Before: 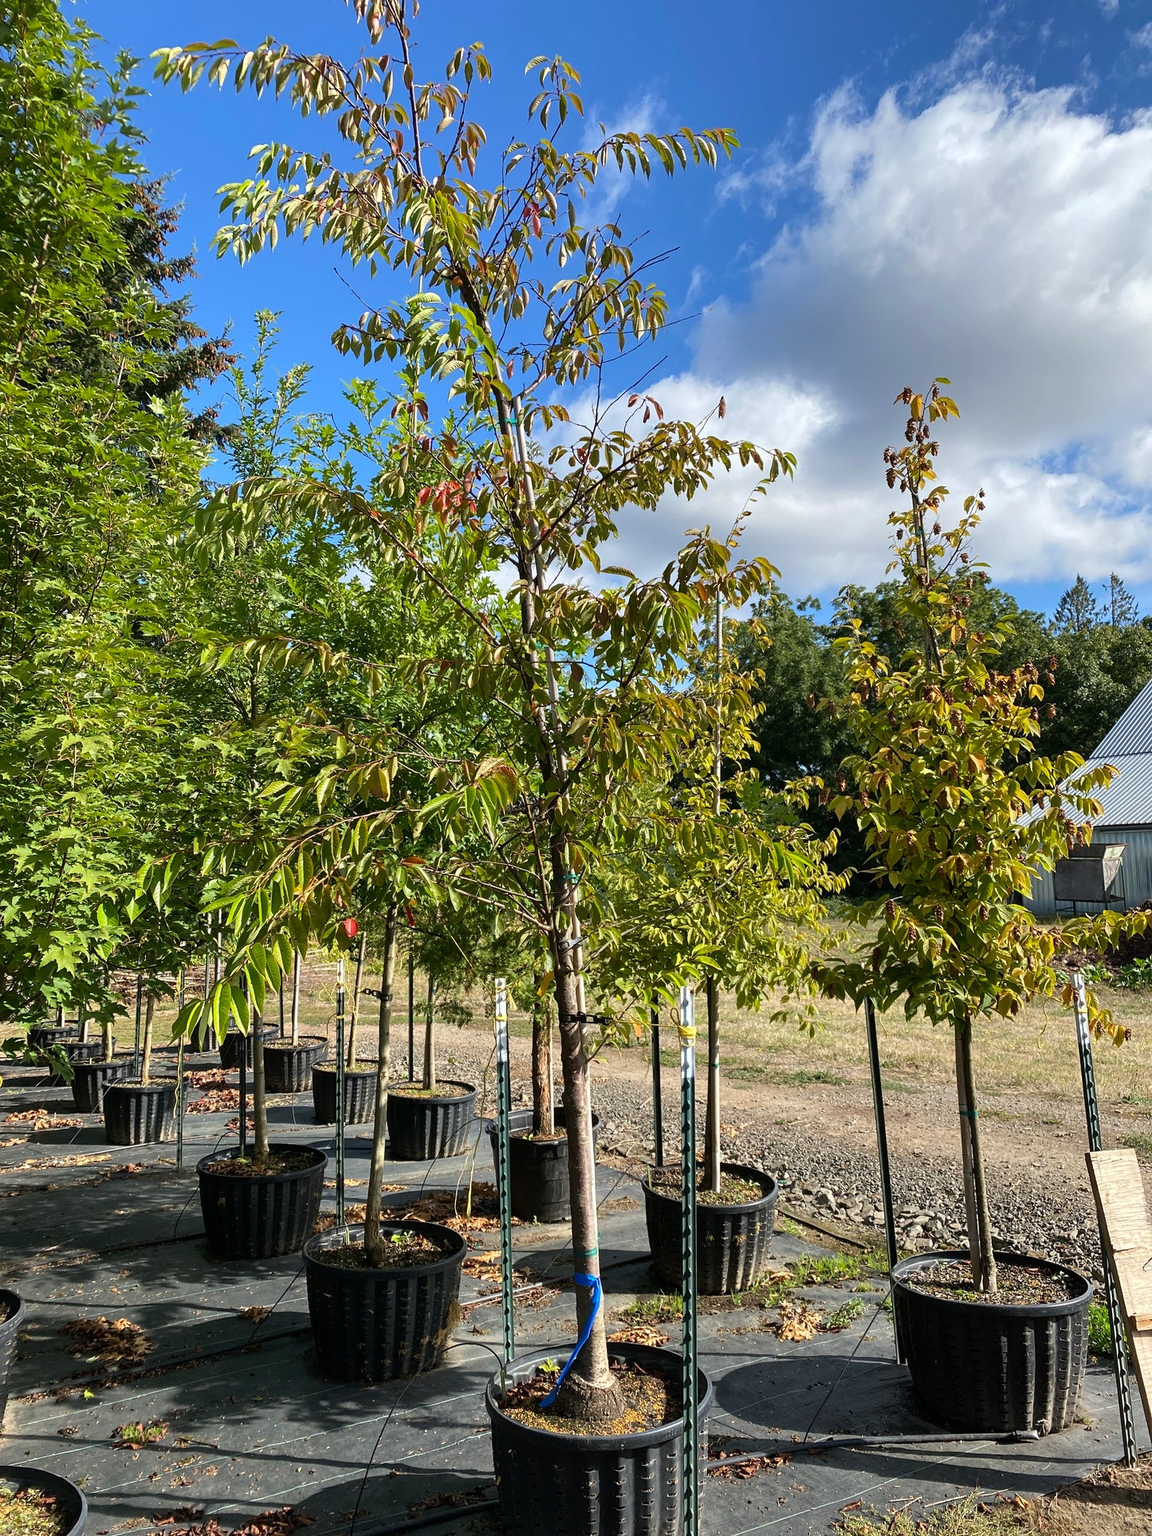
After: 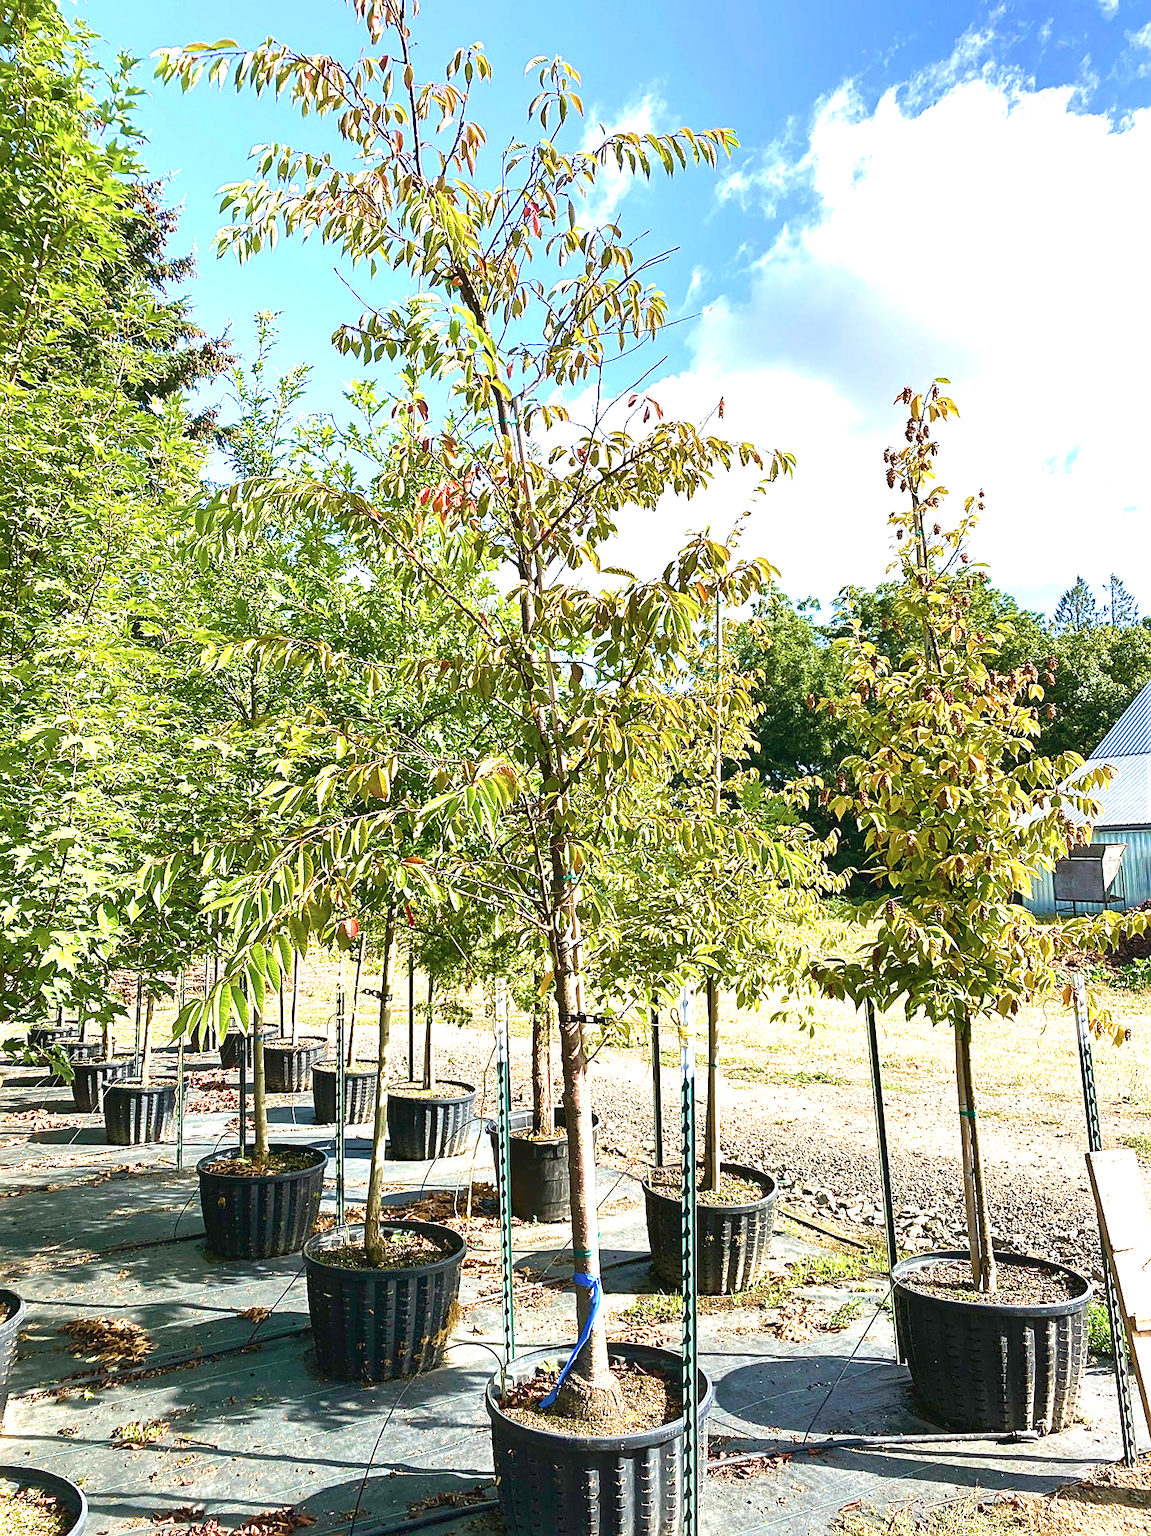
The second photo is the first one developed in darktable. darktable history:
sharpen: on, module defaults
velvia: strength 67.06%, mid-tones bias 0.976
exposure: black level correction 0, exposure 1.904 EV, compensate exposure bias true, compensate highlight preservation false
contrast brightness saturation: contrast -0.076, brightness -0.033, saturation -0.113
